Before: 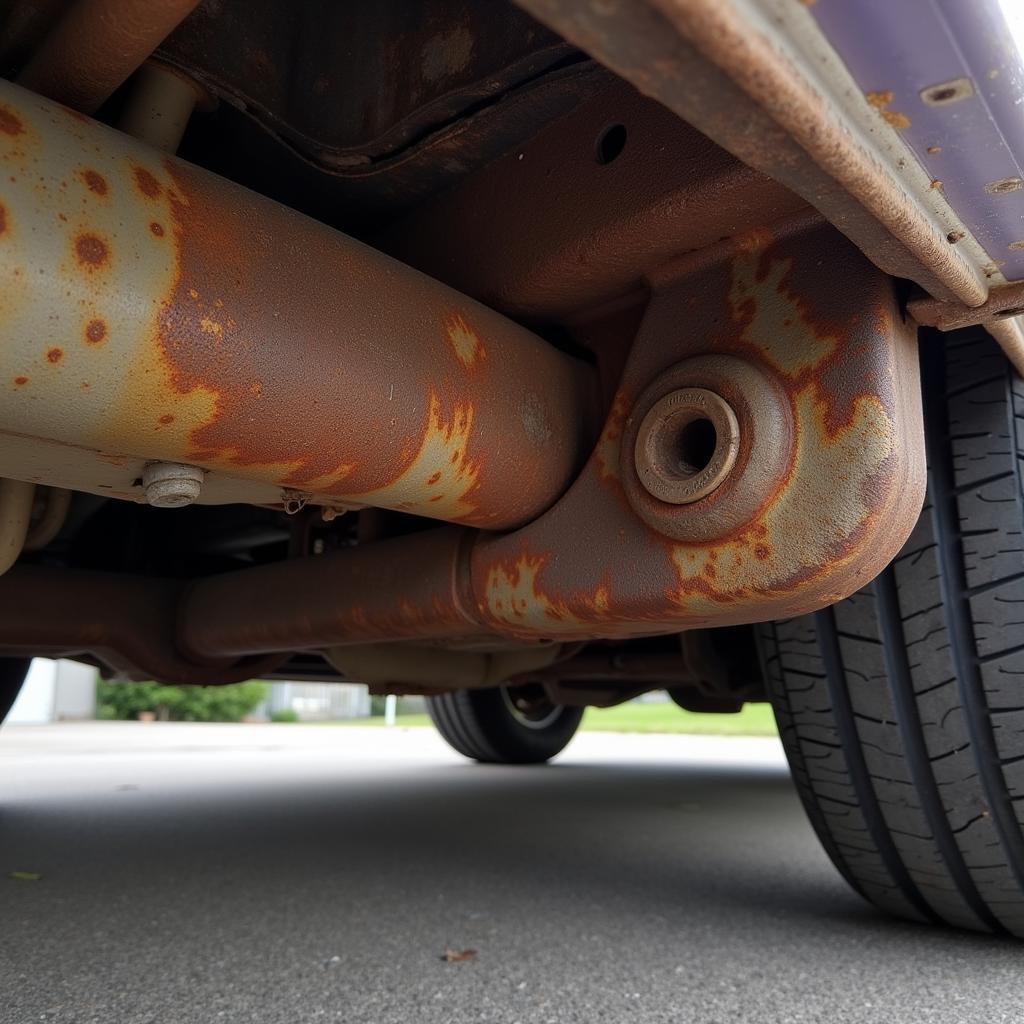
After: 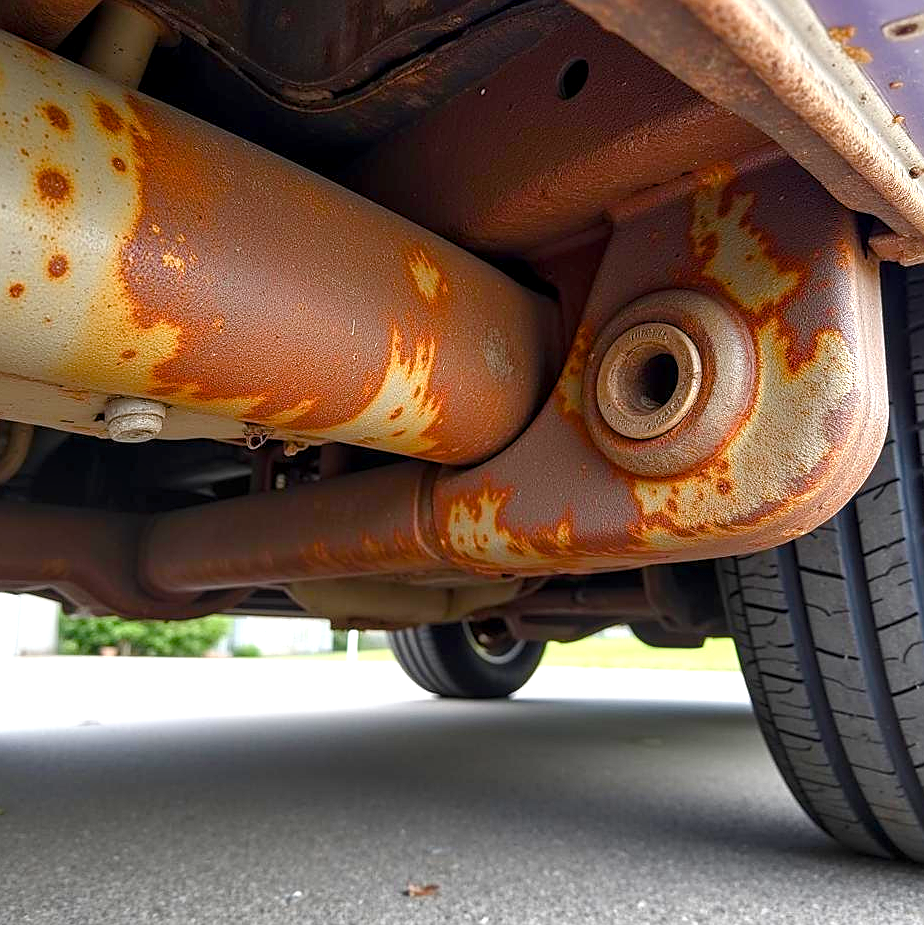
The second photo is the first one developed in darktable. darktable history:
sharpen: on, module defaults
local contrast: on, module defaults
crop: left 3.727%, top 6.412%, right 6.024%, bottom 3.17%
exposure: black level correction 0, exposure 1 EV, compensate highlight preservation false
color balance rgb: perceptual saturation grading › global saturation 20%, perceptual saturation grading › highlights -25.531%, perceptual saturation grading › shadows 49.976%, global vibrance 9.565%
